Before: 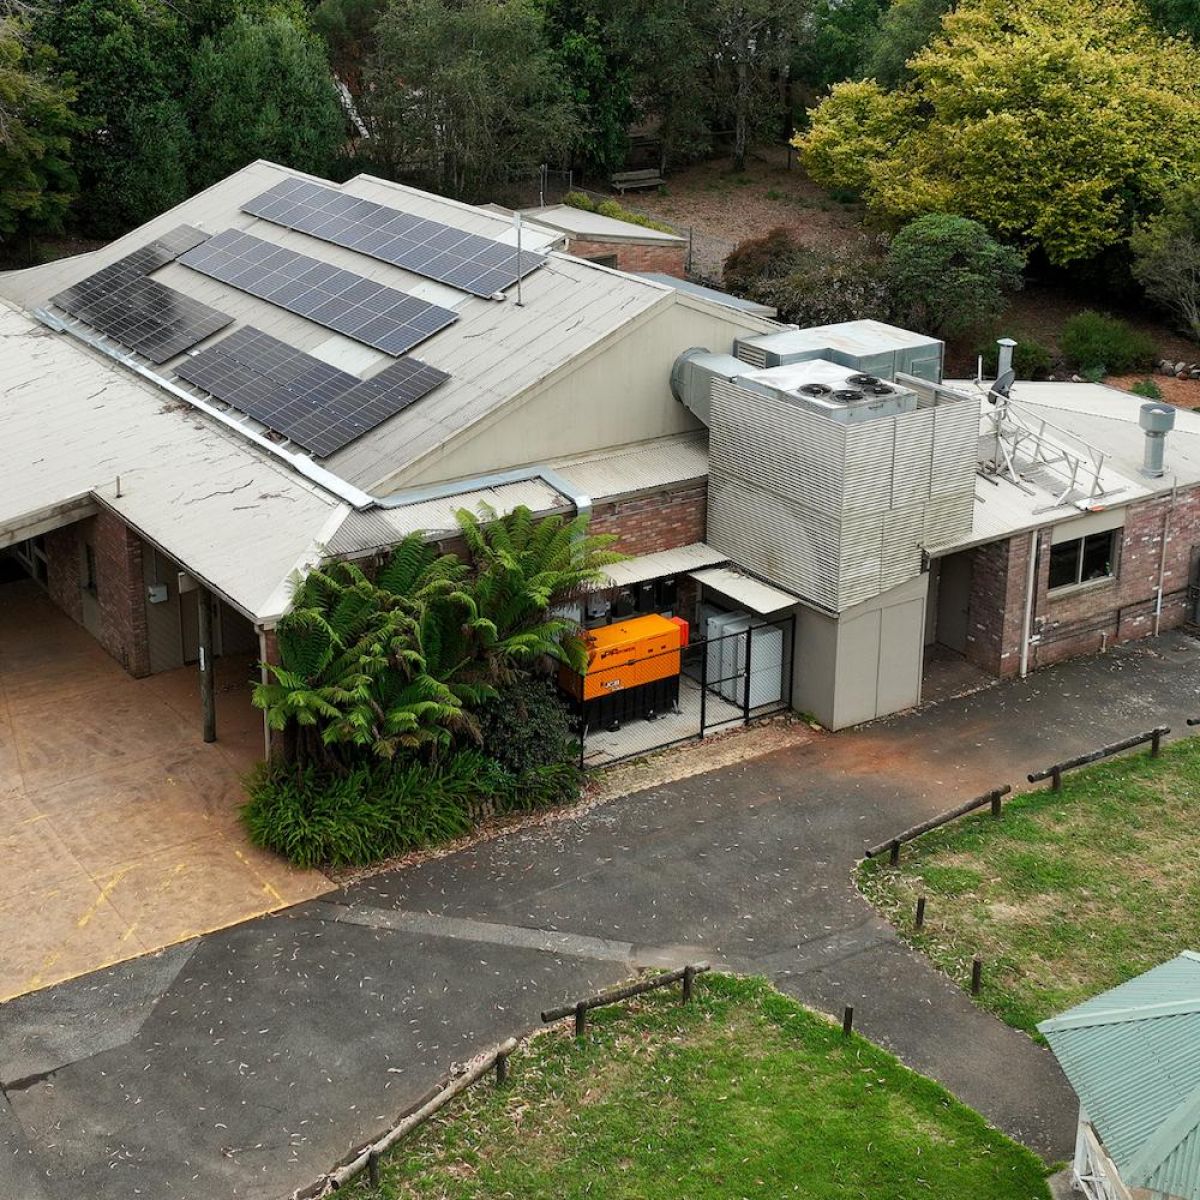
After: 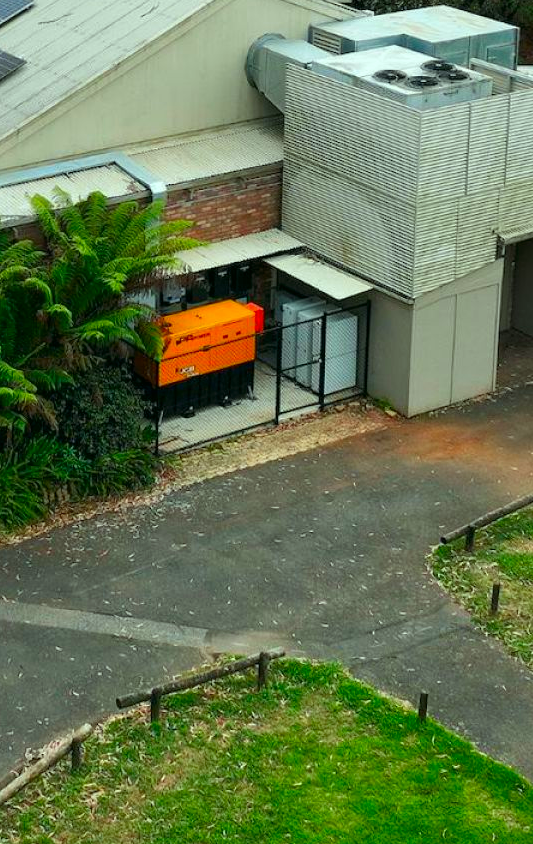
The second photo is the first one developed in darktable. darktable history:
color correction: highlights a* -7.33, highlights b* 1.26, shadows a* -3.55, saturation 1.4
crop: left 35.432%, top 26.233%, right 20.145%, bottom 3.432%
